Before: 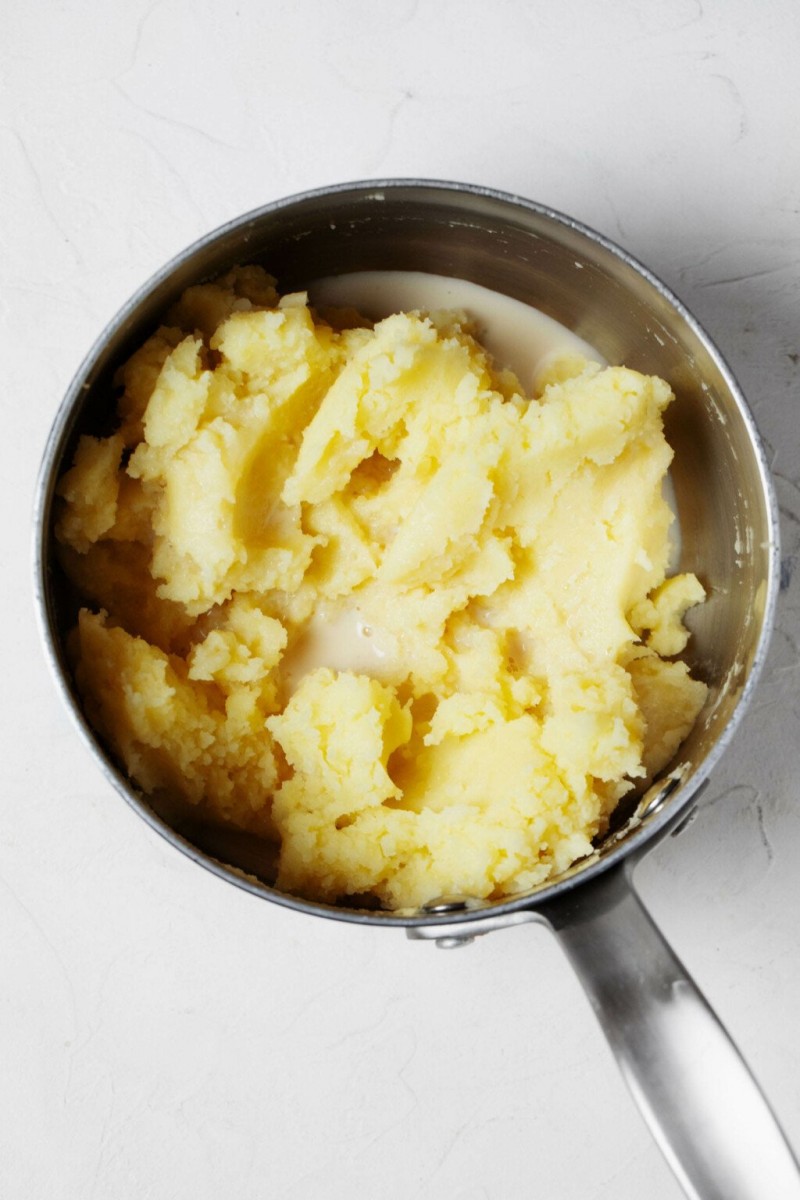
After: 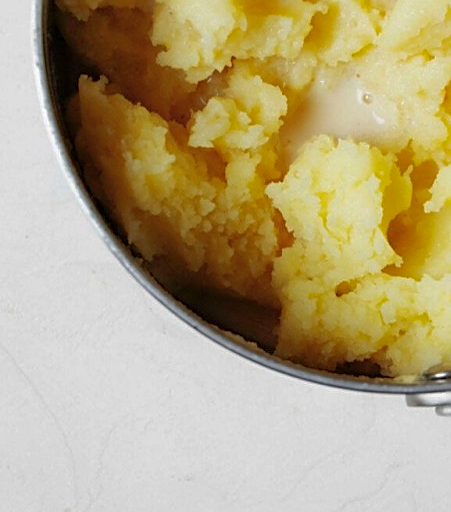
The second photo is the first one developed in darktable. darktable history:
sharpen: on, module defaults
shadows and highlights: on, module defaults
crop: top 44.468%, right 43.542%, bottom 12.797%
